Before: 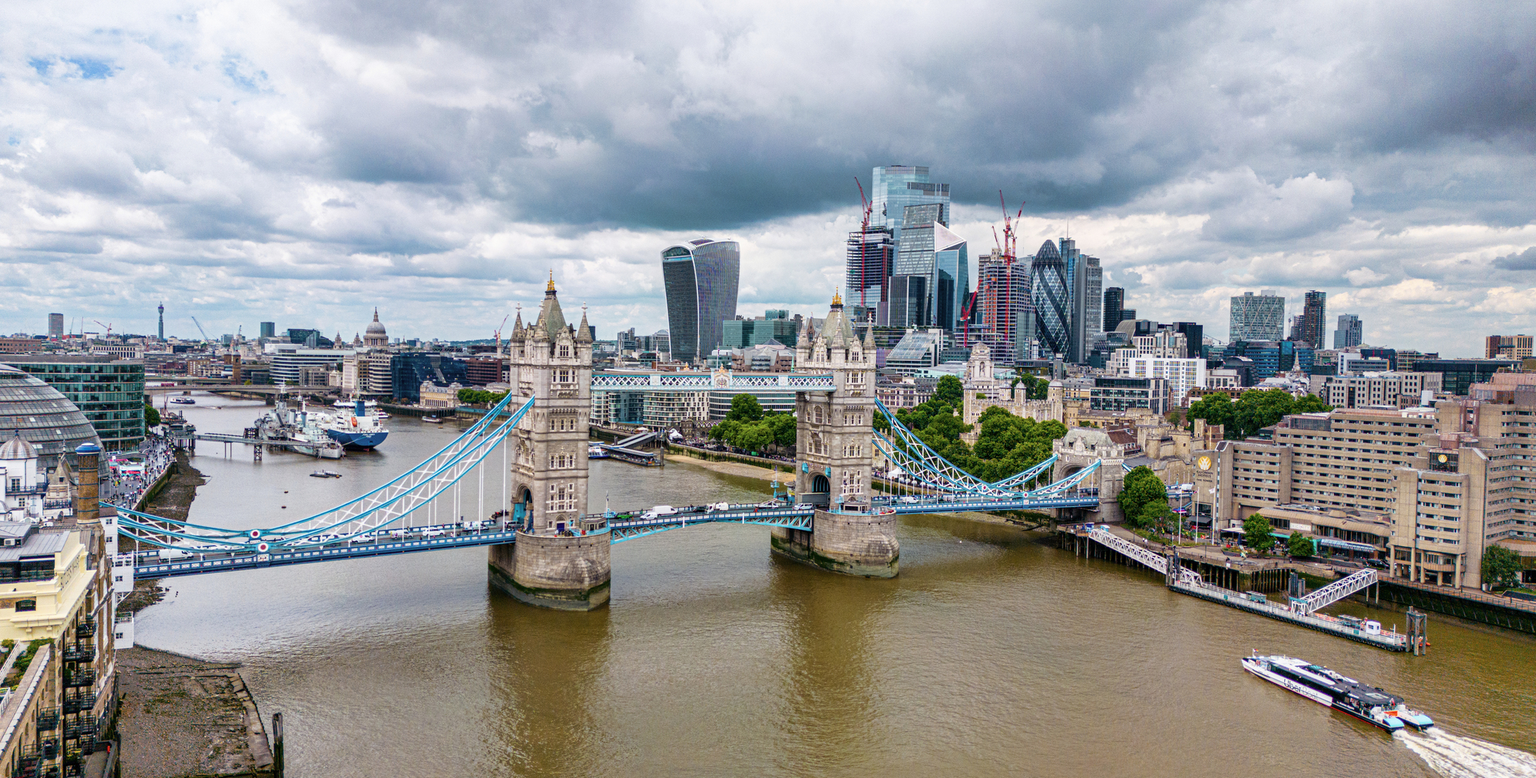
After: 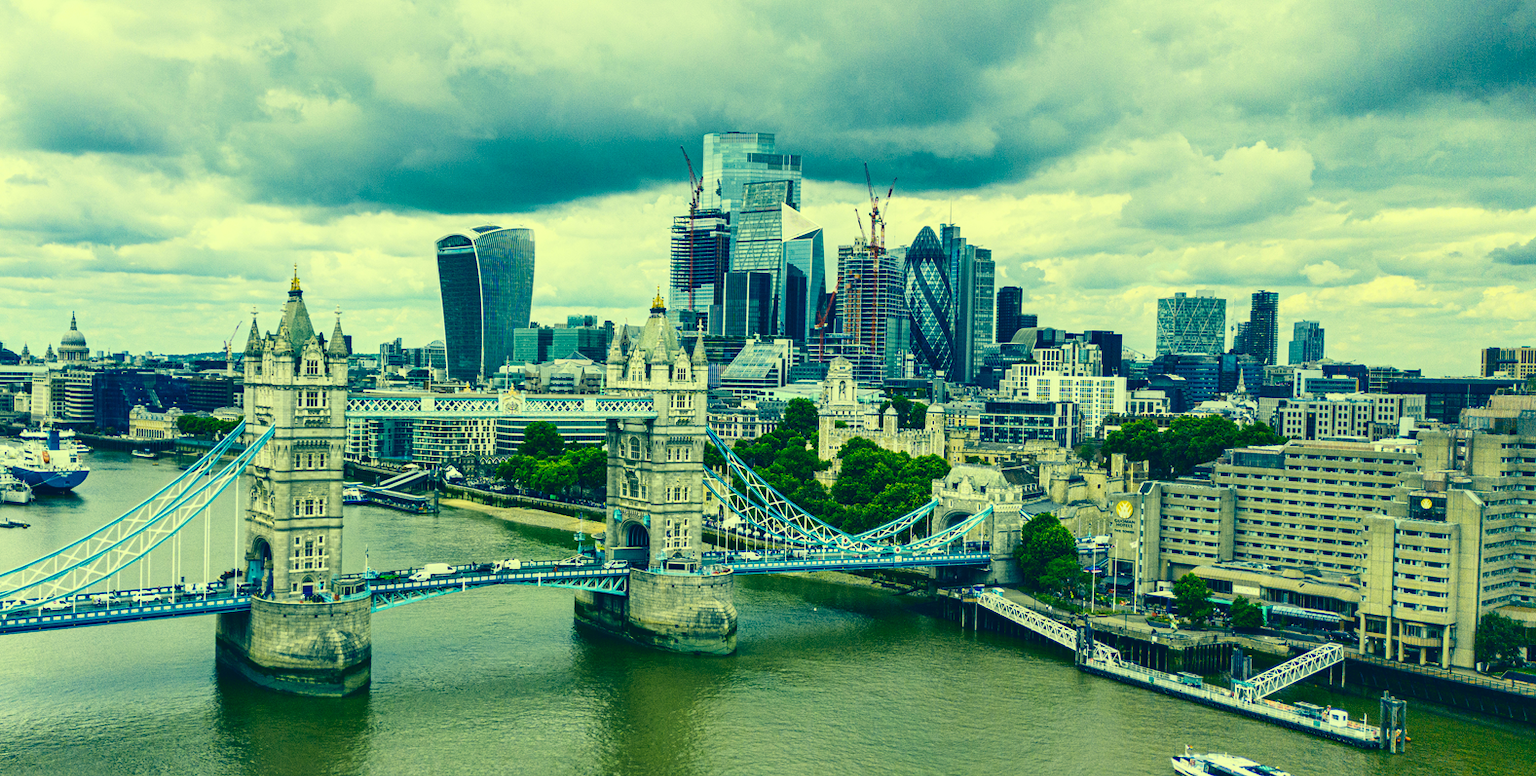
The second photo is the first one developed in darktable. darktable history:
contrast brightness saturation: contrast 0.22
color correction: highlights a* -15.58, highlights b* 40, shadows a* -40, shadows b* -26.18
crop and rotate: left 20.74%, top 7.912%, right 0.375%, bottom 13.378%
